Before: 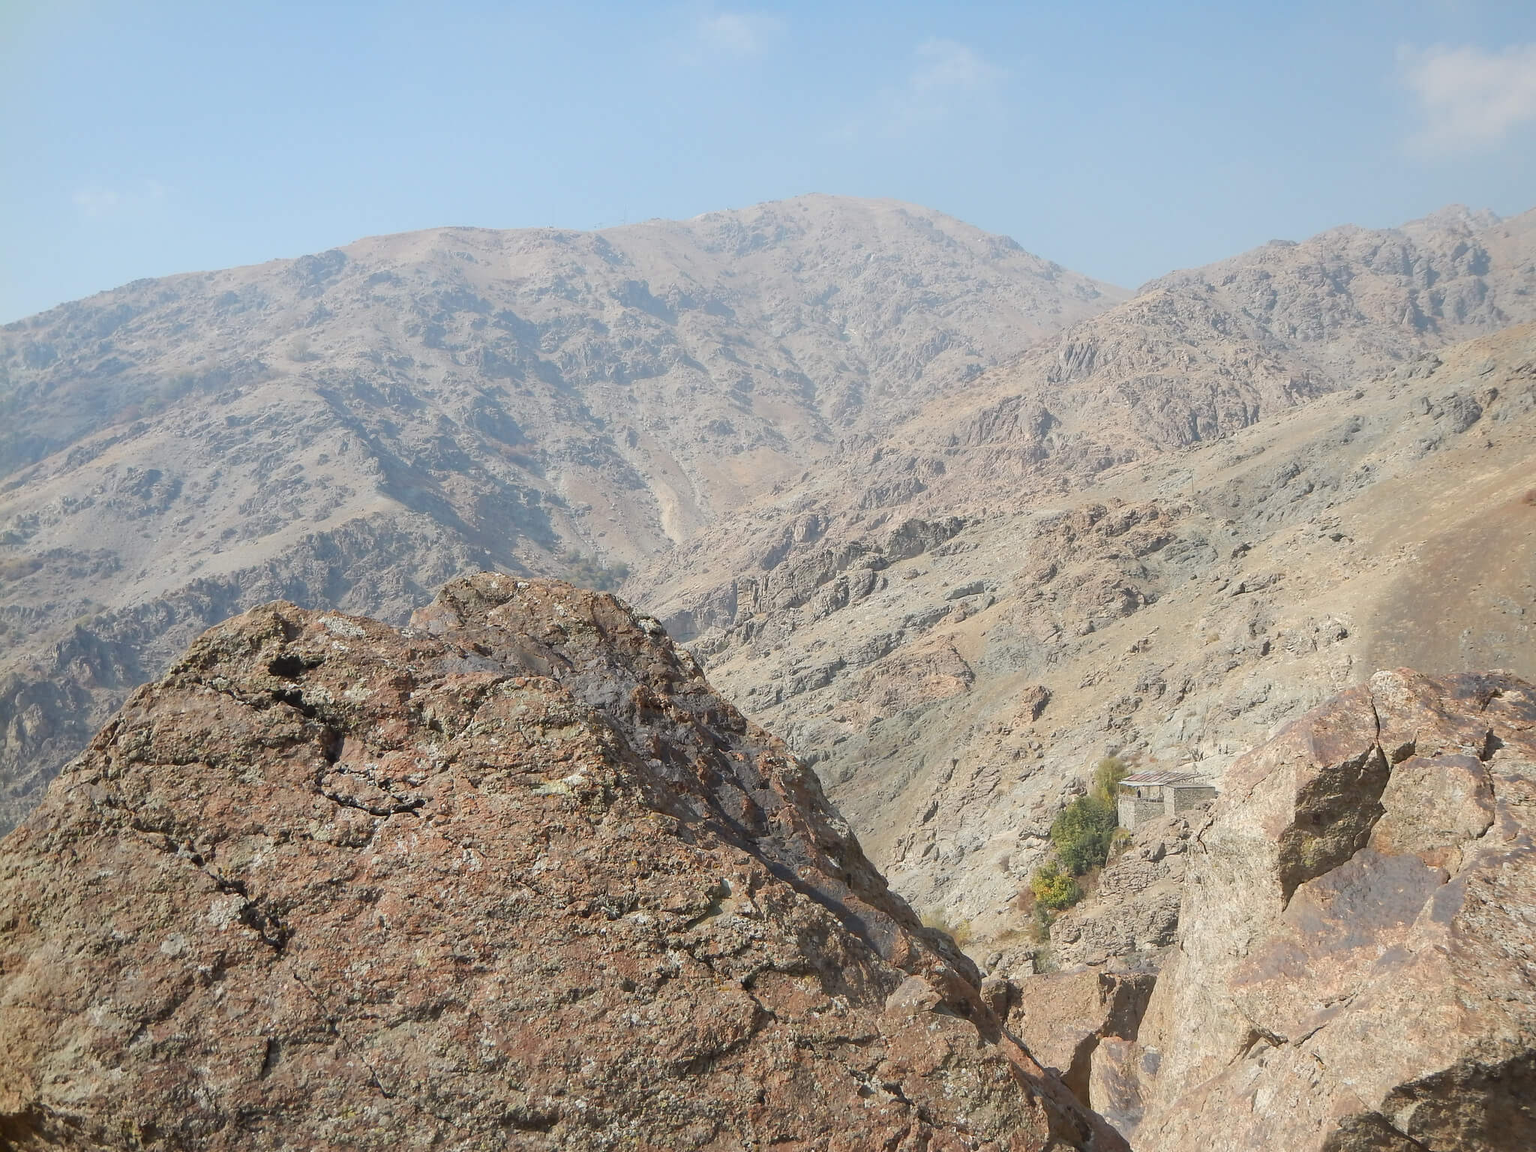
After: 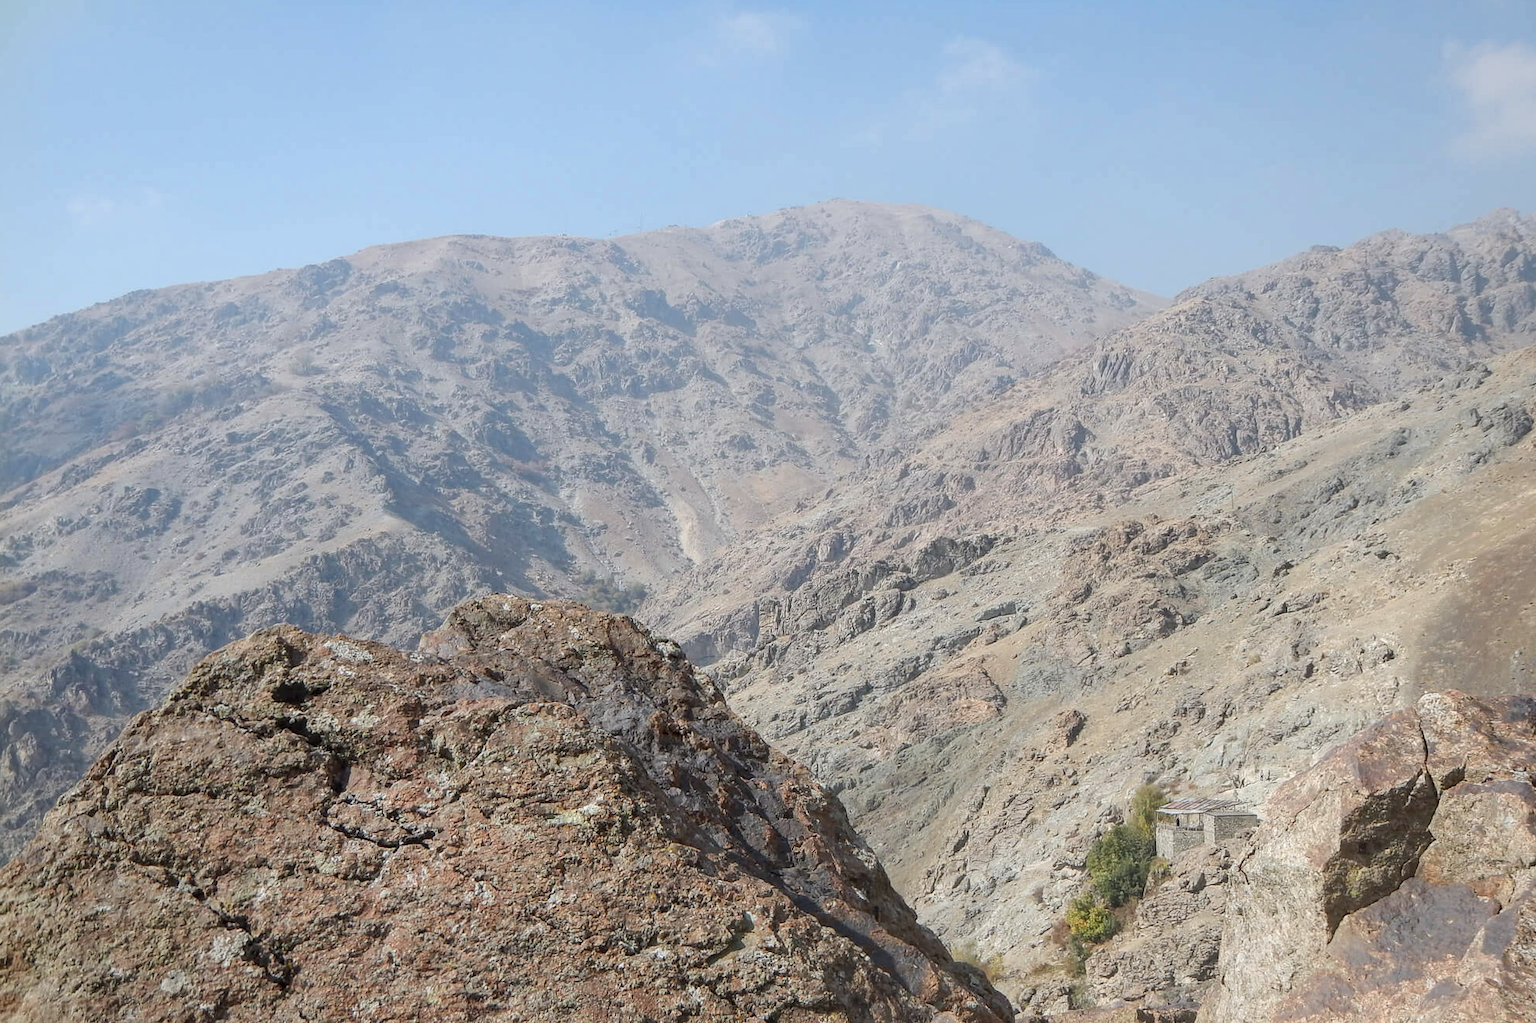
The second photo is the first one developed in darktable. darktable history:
crop and rotate: angle 0.2°, left 0.275%, right 3.127%, bottom 14.18%
exposure: exposure -0.072 EV, compensate highlight preservation false
white balance: red 0.983, blue 1.036
local contrast: on, module defaults
